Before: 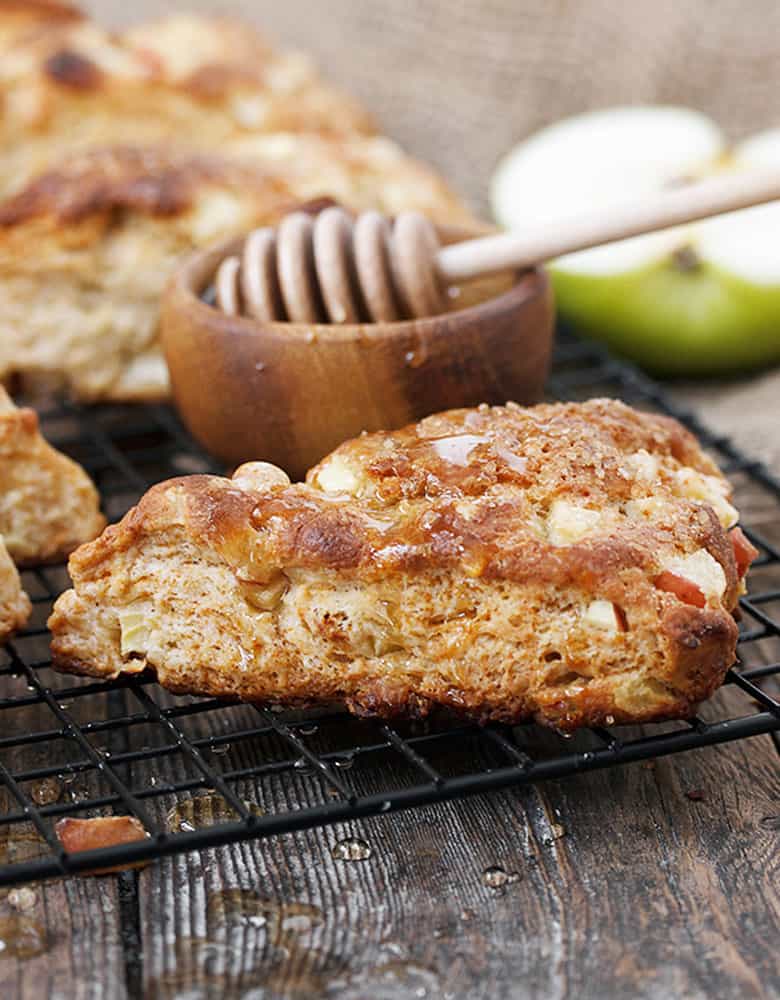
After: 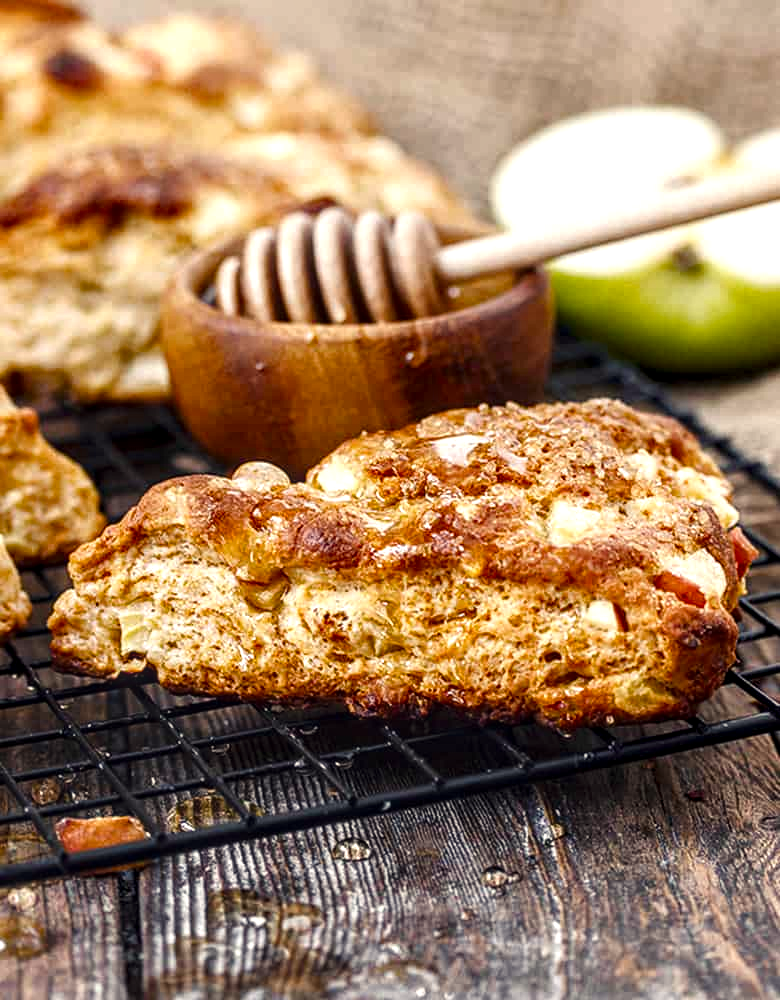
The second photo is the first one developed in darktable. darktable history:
color balance rgb: shadows lift › chroma 3%, shadows lift › hue 280.8°, power › hue 330°, highlights gain › chroma 3%, highlights gain › hue 75.6°, global offset › luminance 1.5%, perceptual saturation grading › global saturation 20%, perceptual saturation grading › highlights -25%, perceptual saturation grading › shadows 50%, global vibrance 30%
local contrast: highlights 19%, detail 186%
